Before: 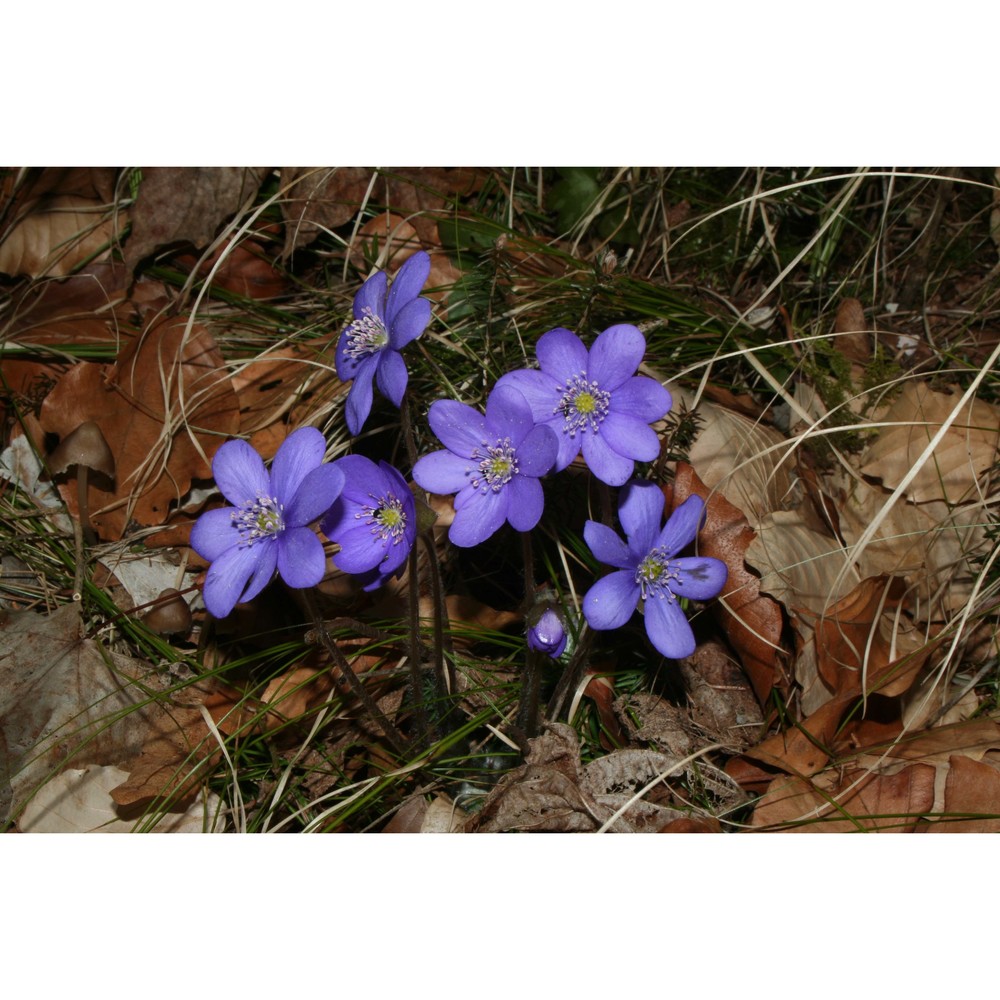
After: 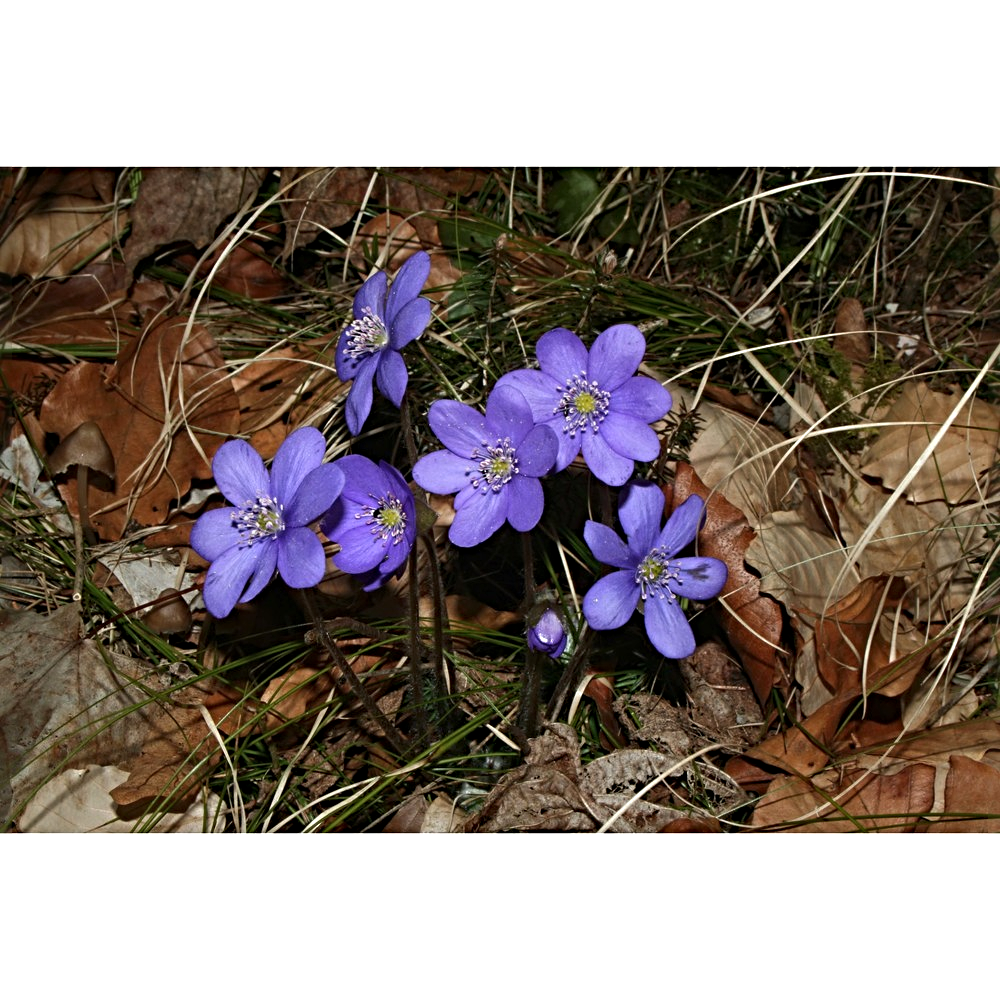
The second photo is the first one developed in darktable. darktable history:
sharpen: radius 4.843
exposure: exposure 0.195 EV, compensate highlight preservation false
